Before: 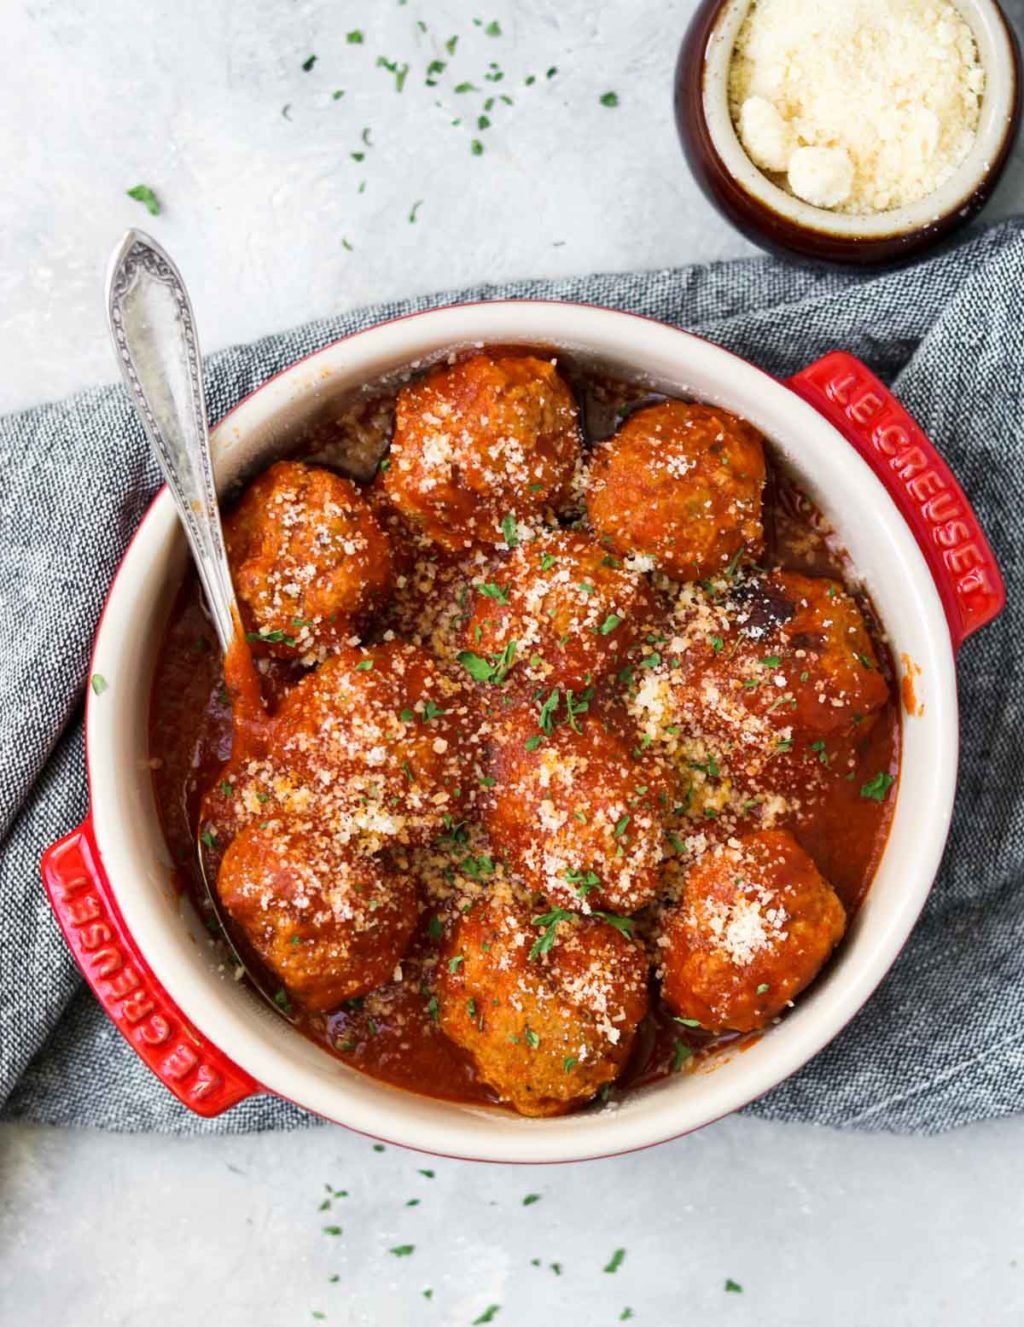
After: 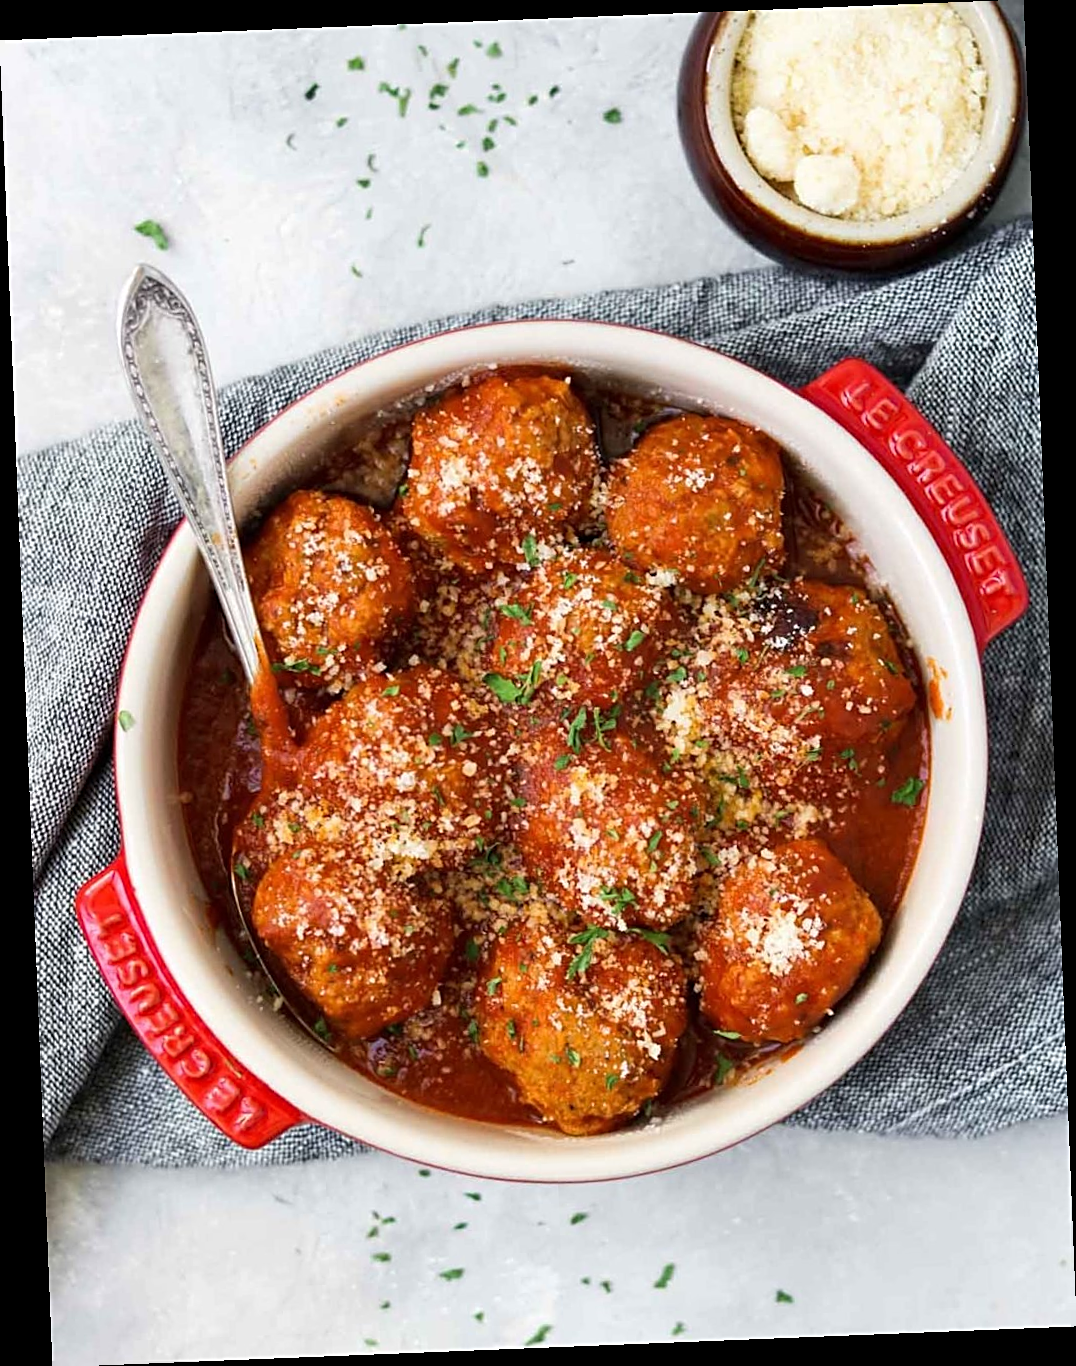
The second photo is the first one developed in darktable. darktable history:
sharpen: on, module defaults
rotate and perspective: rotation -2.29°, automatic cropping off
